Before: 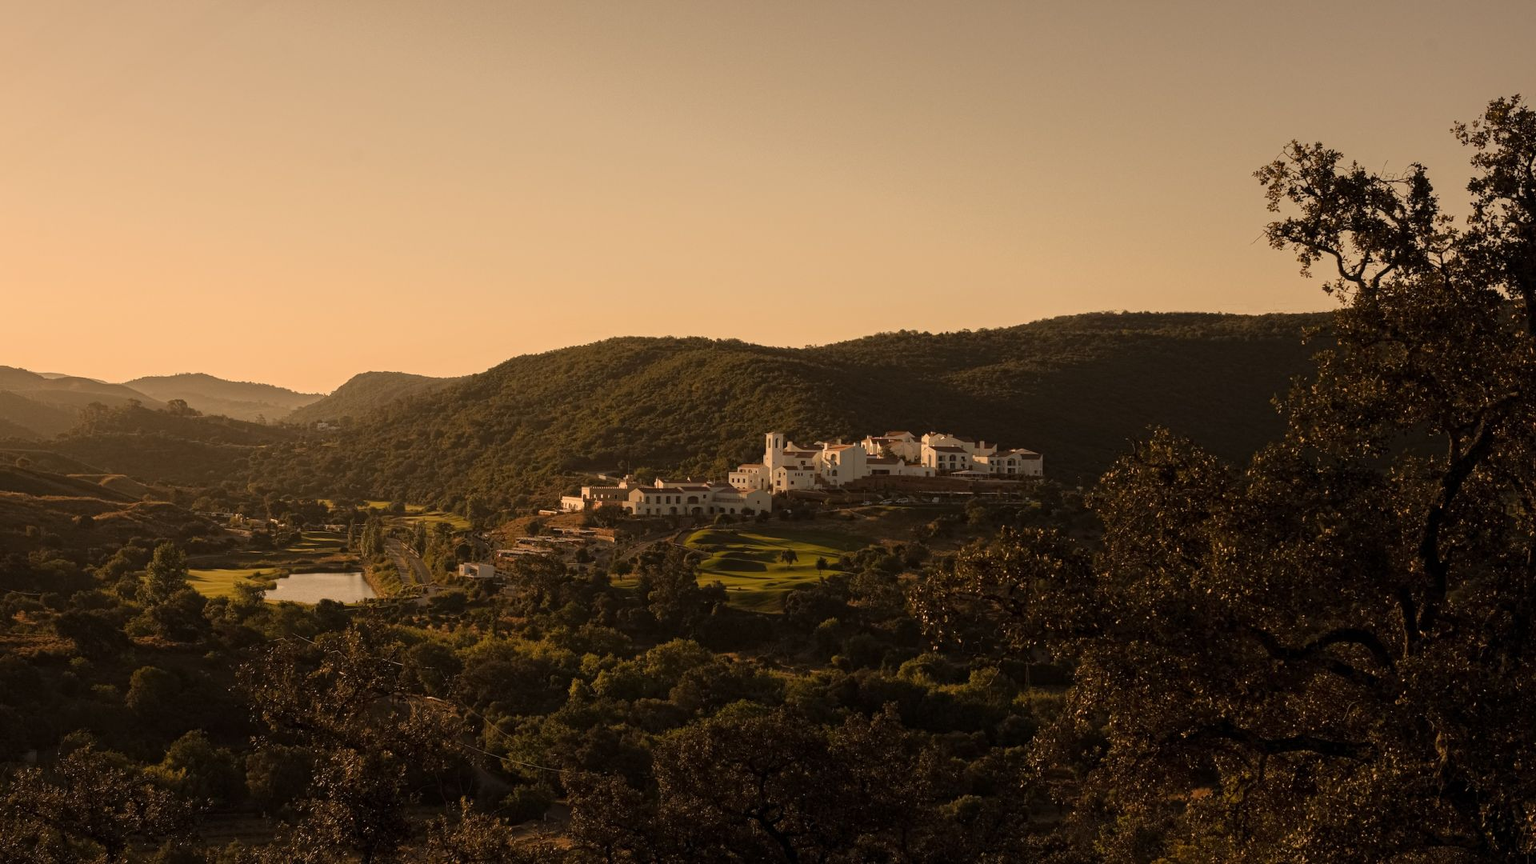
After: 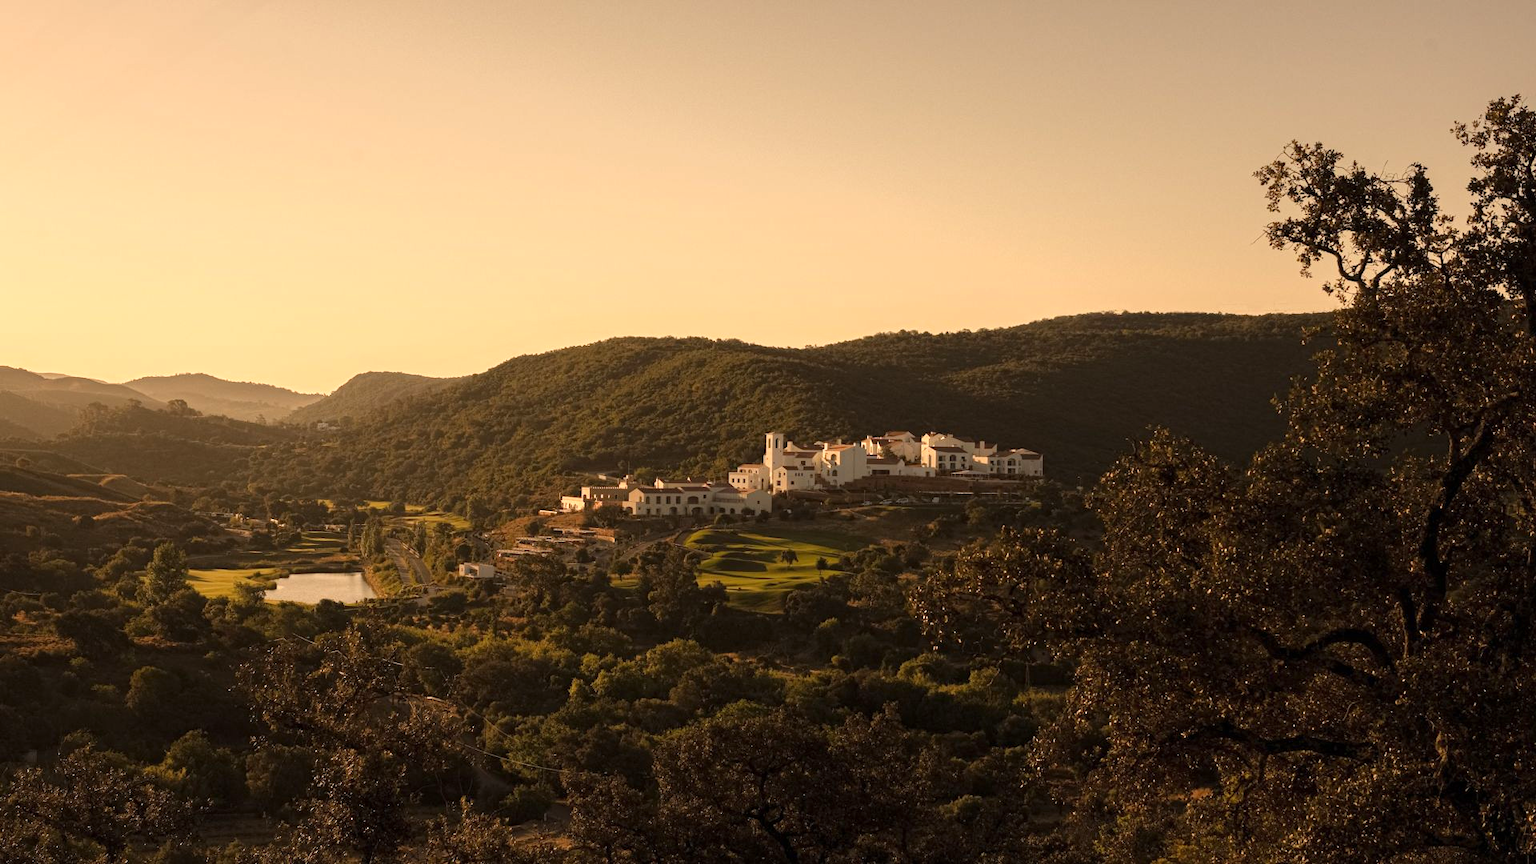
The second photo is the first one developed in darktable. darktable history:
exposure: exposure 0.568 EV, compensate exposure bias true, compensate highlight preservation false
